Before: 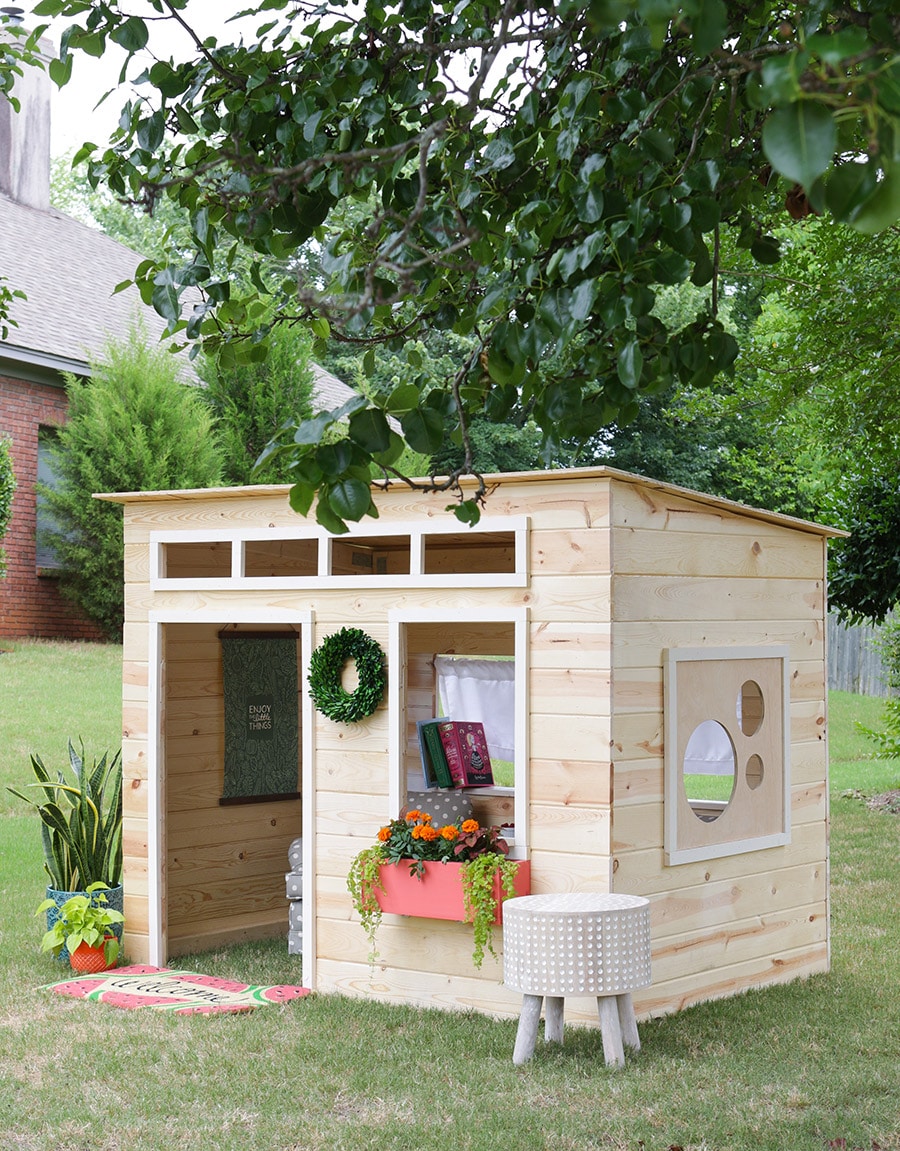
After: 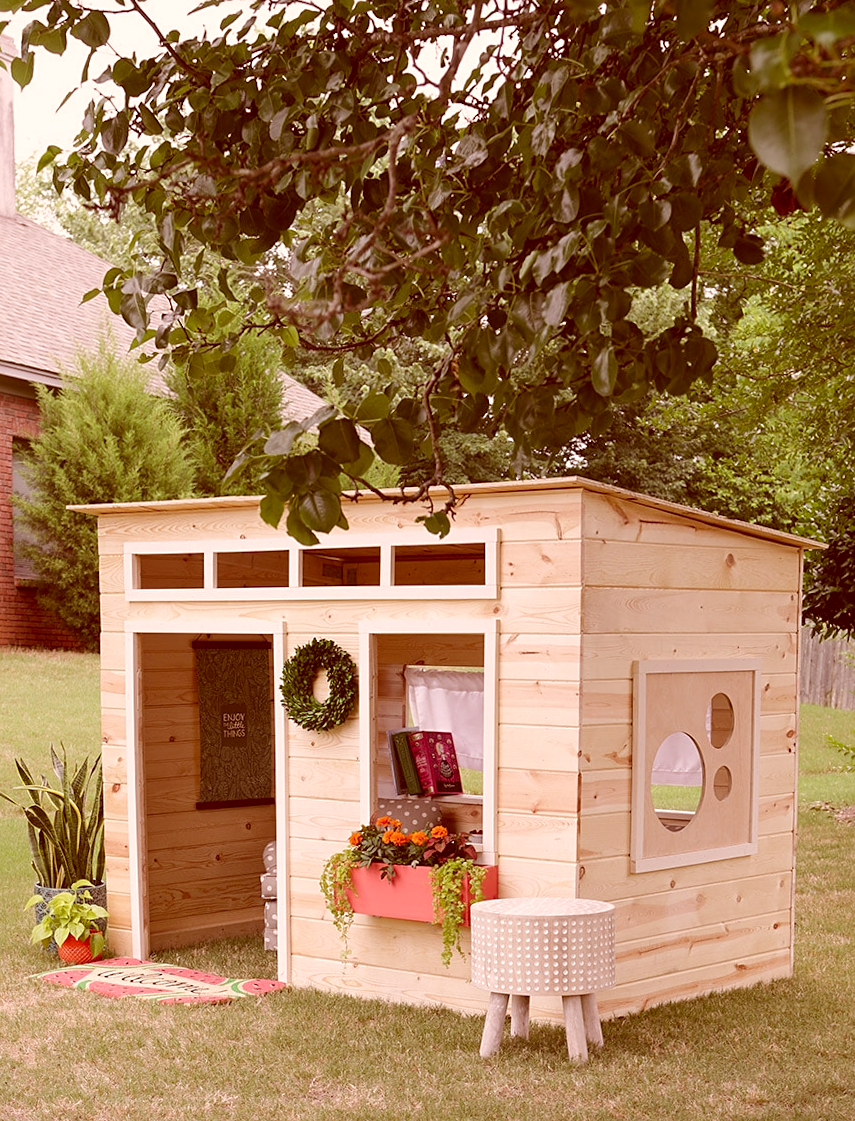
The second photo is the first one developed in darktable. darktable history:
color correction: highlights a* 9.03, highlights b* 8.71, shadows a* 40, shadows b* 40, saturation 0.8
white balance: red 1, blue 1
sharpen: amount 0.2
rotate and perspective: rotation 0.074°, lens shift (vertical) 0.096, lens shift (horizontal) -0.041, crop left 0.043, crop right 0.952, crop top 0.024, crop bottom 0.979
